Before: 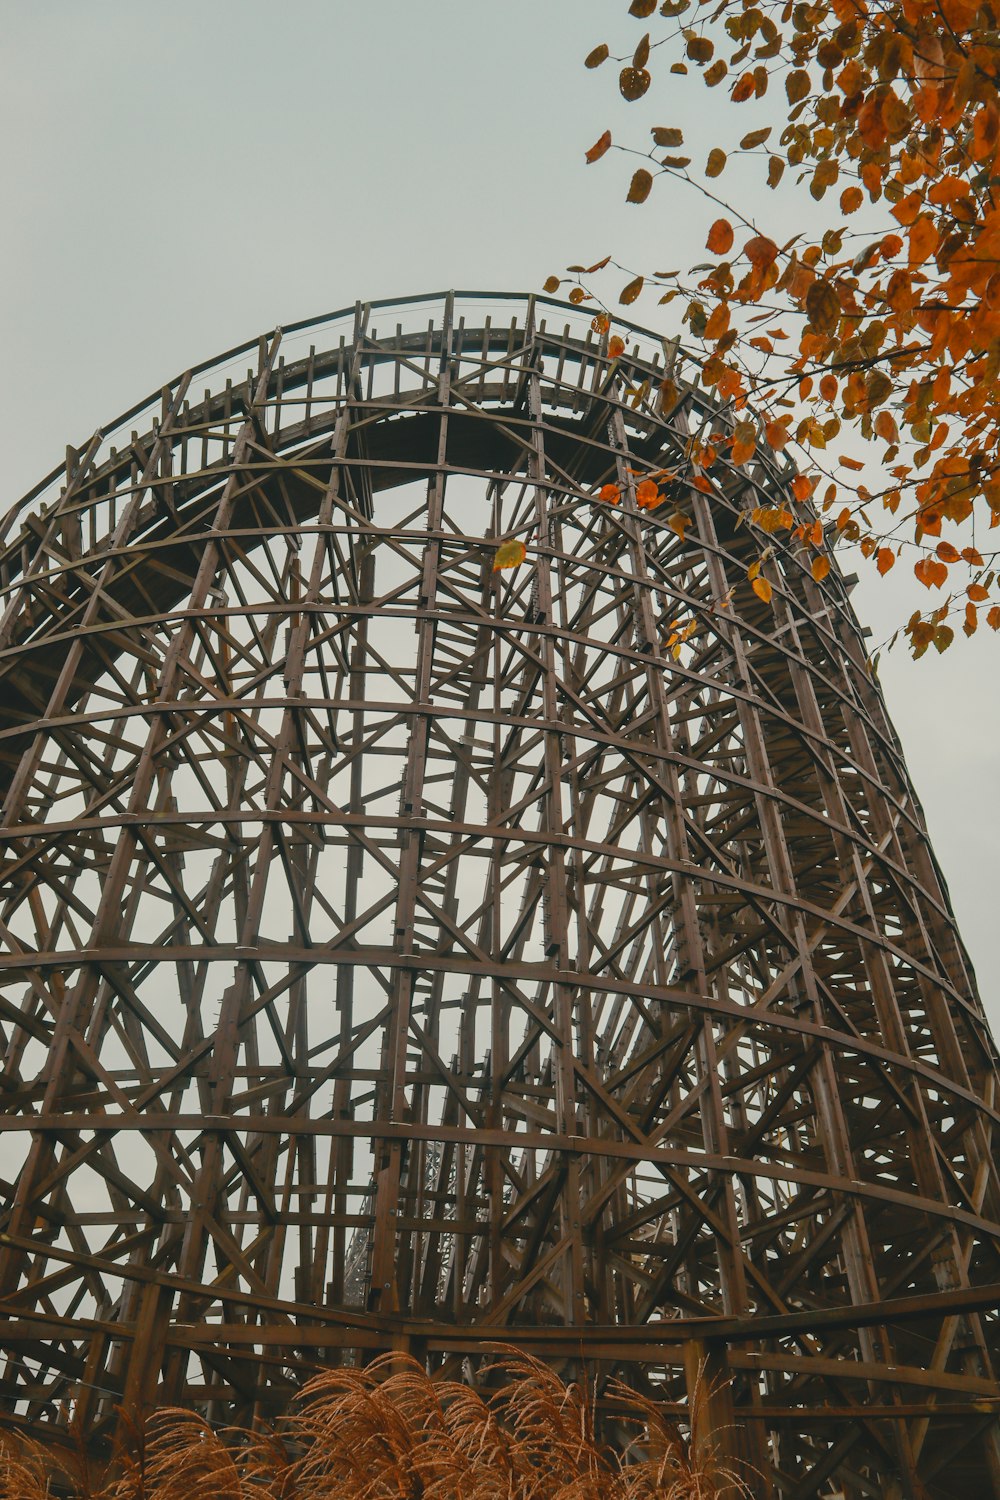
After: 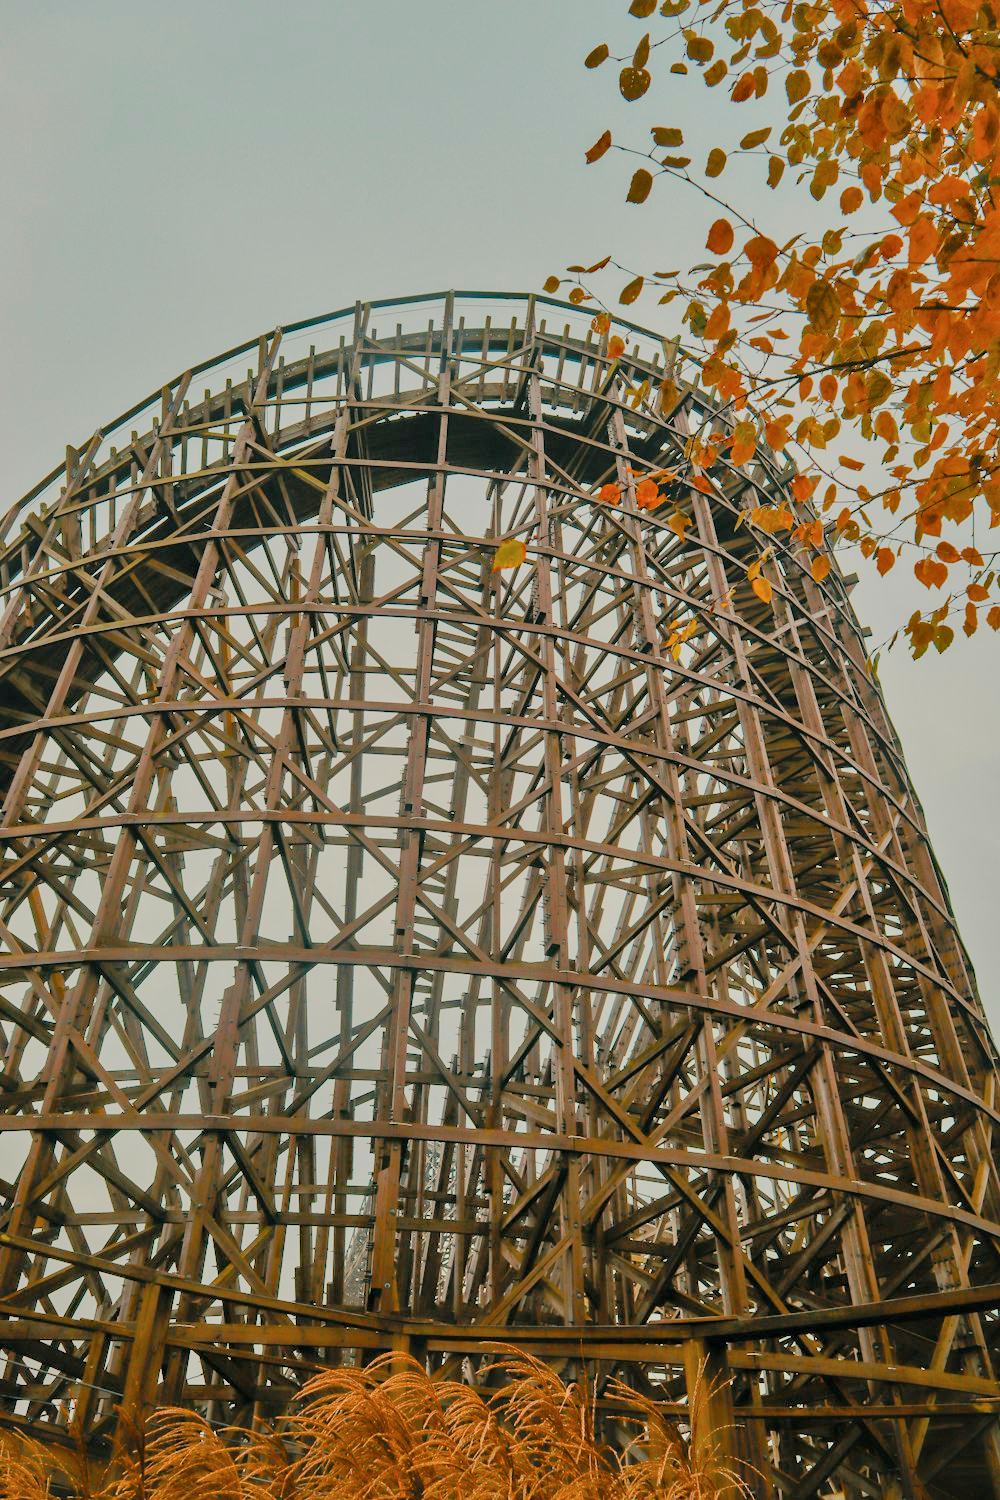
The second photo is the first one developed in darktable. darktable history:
local contrast: mode bilateral grid, contrast 20, coarseness 50, detail 120%, midtone range 0.2
contrast brightness saturation: saturation -0.05
filmic rgb: black relative exposure -7.32 EV, white relative exposure 5.09 EV, hardness 3.2
tone equalizer: -7 EV 0.15 EV, -6 EV 0.6 EV, -5 EV 1.15 EV, -4 EV 1.33 EV, -3 EV 1.15 EV, -2 EV 0.6 EV, -1 EV 0.15 EV, mask exposure compensation -0.5 EV
velvia: strength 15% | blend: blend mode lighten, opacity 100%; mask: uniform (no mask)
color balance rgb: perceptual saturation grading › global saturation 40%, global vibrance 15%
haze removal: compatibility mode true, adaptive false
